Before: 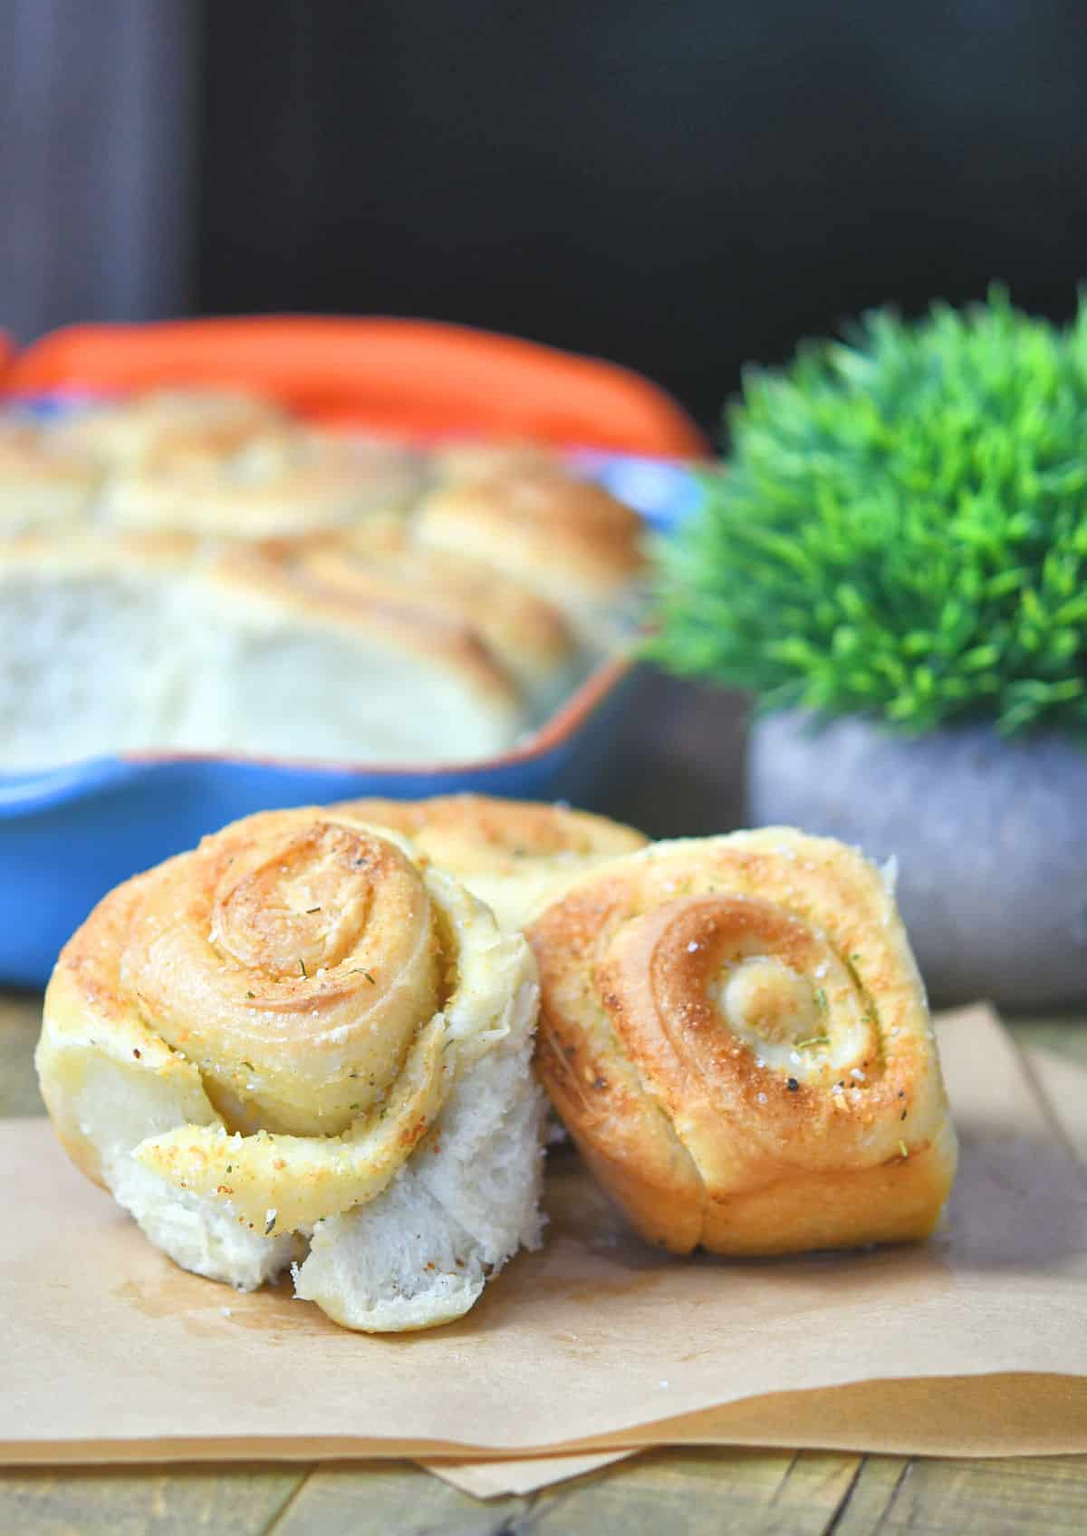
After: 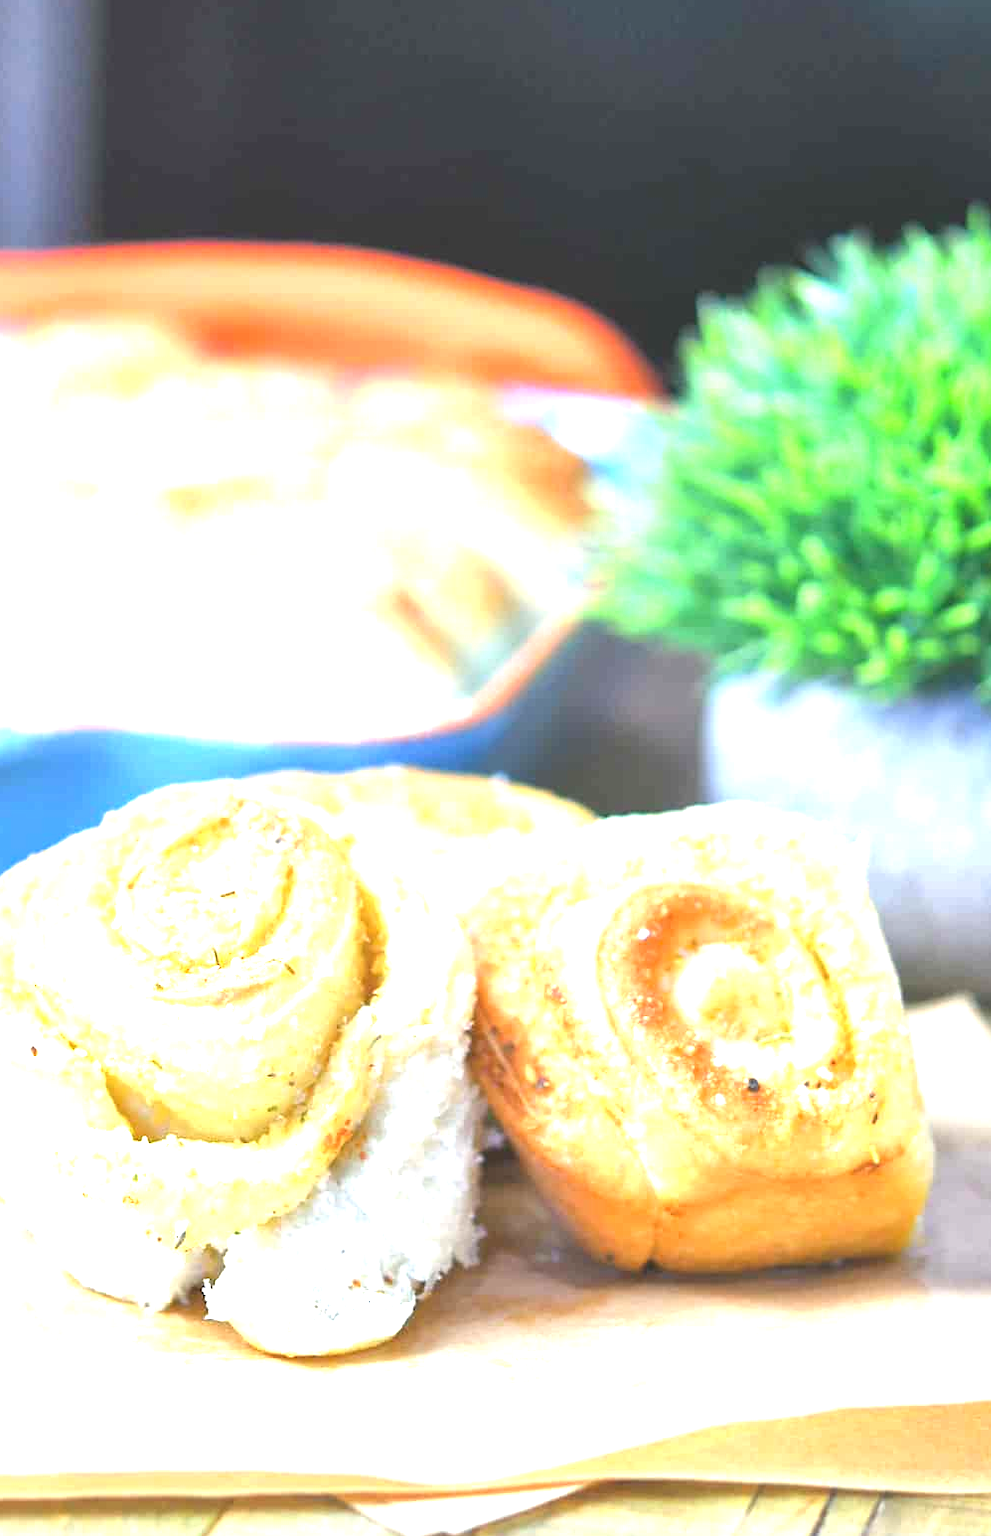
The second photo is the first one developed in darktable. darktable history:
crop: left 9.76%, top 6.216%, right 7.027%, bottom 2.537%
exposure: exposure 1.515 EV, compensate highlight preservation false
